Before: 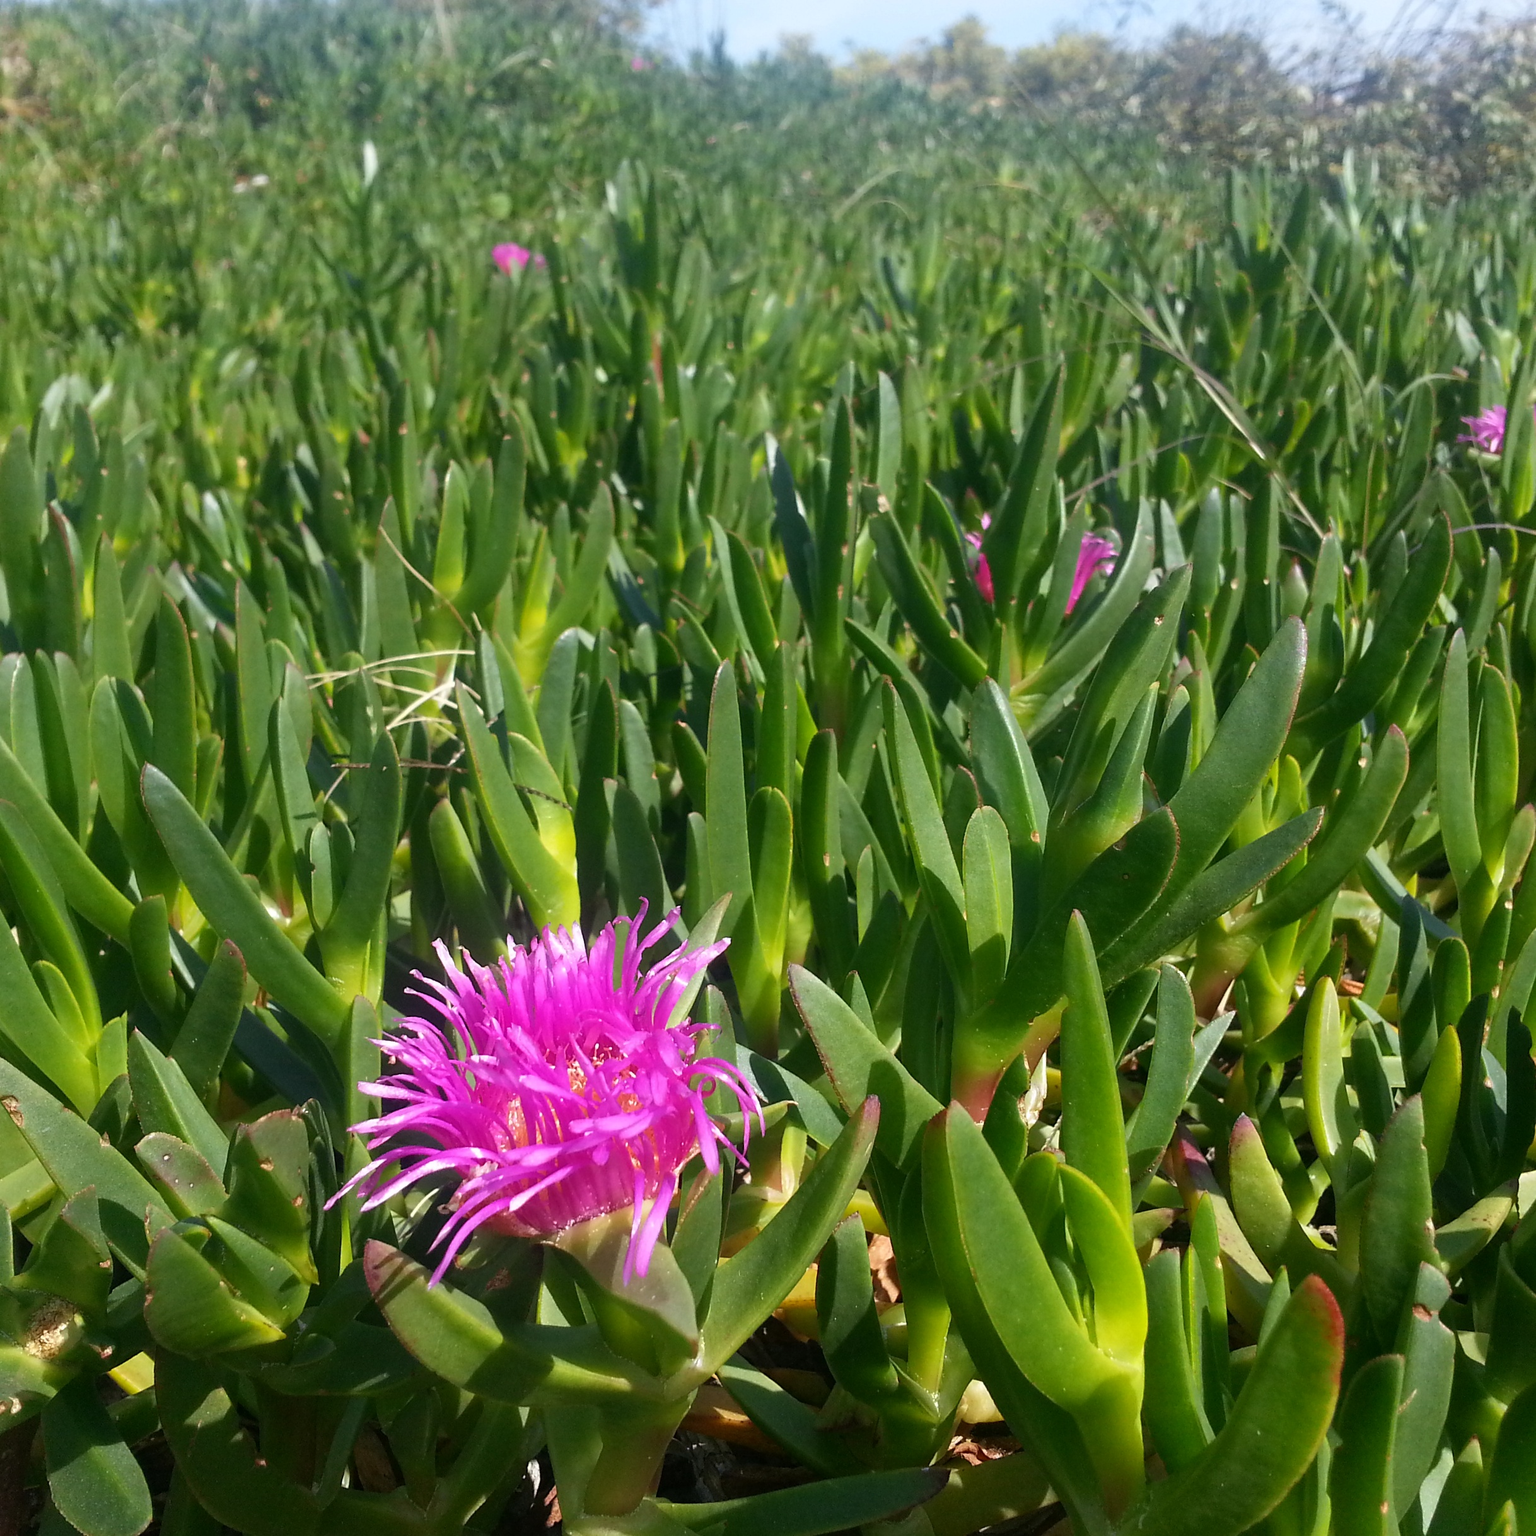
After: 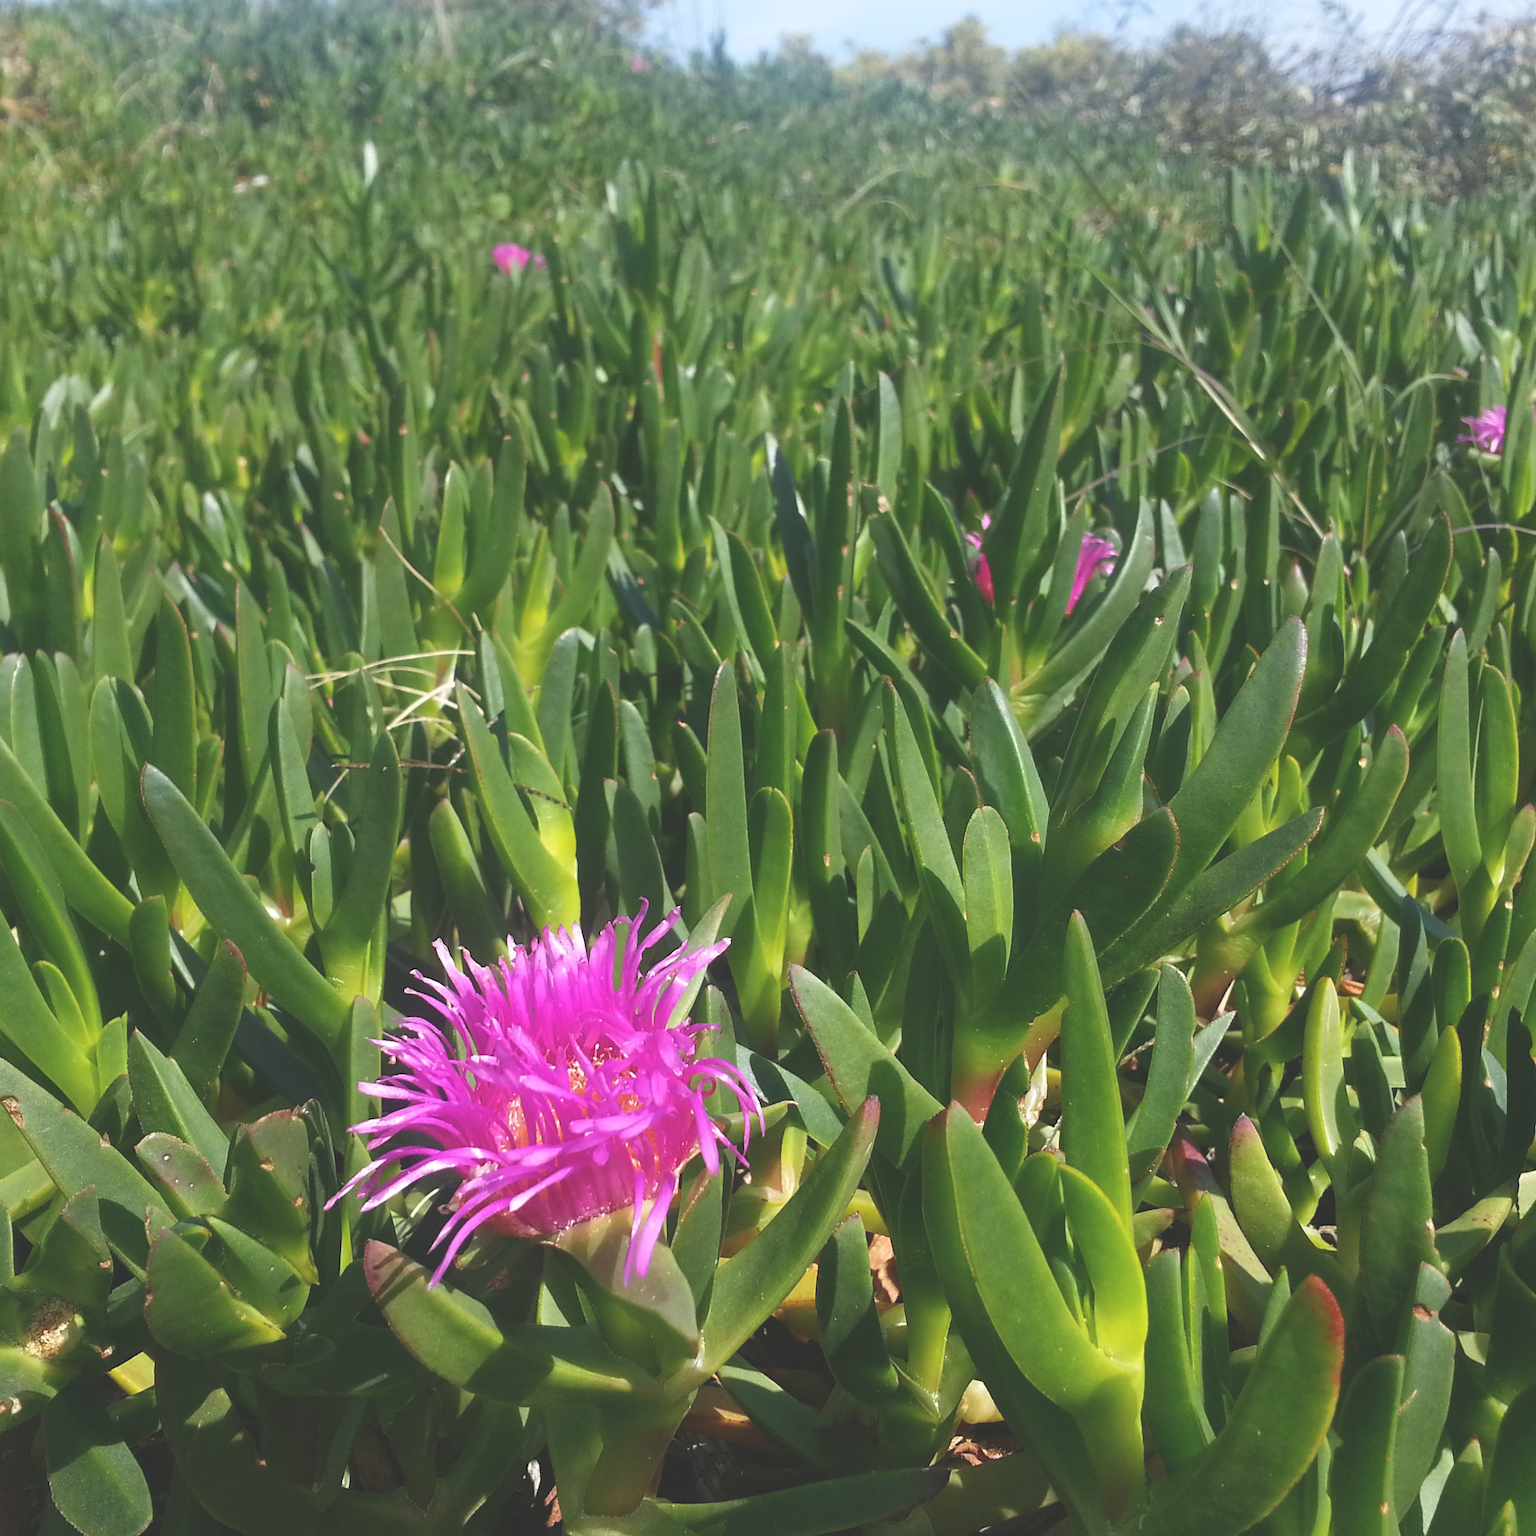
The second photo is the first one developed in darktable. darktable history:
exposure: black level correction -0.028, compensate highlight preservation false
